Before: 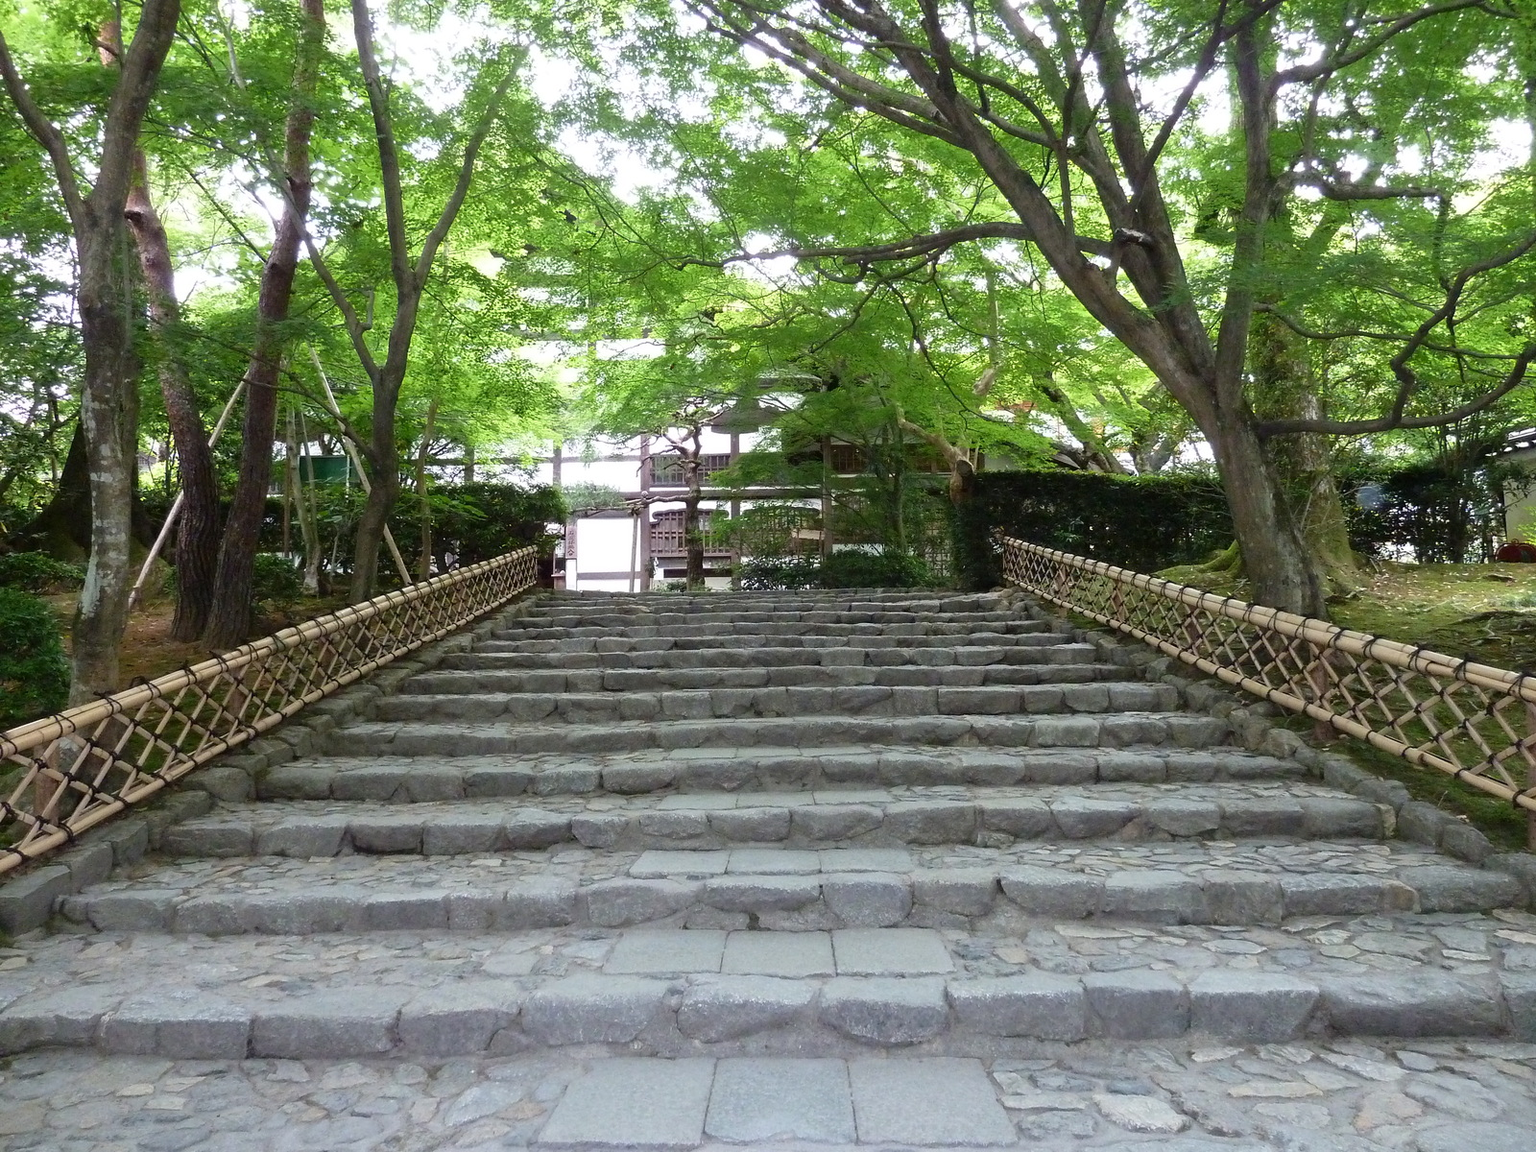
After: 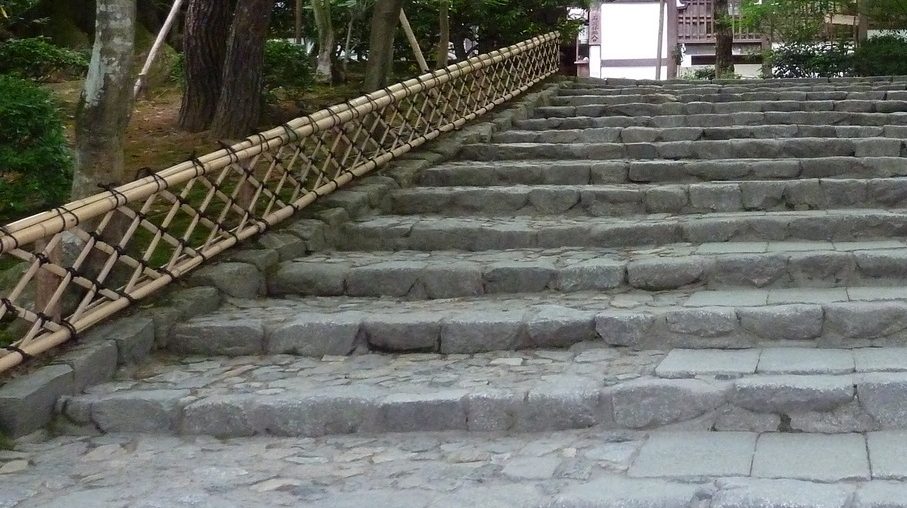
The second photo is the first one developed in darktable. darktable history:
crop: top 44.774%, right 43.3%, bottom 12.843%
